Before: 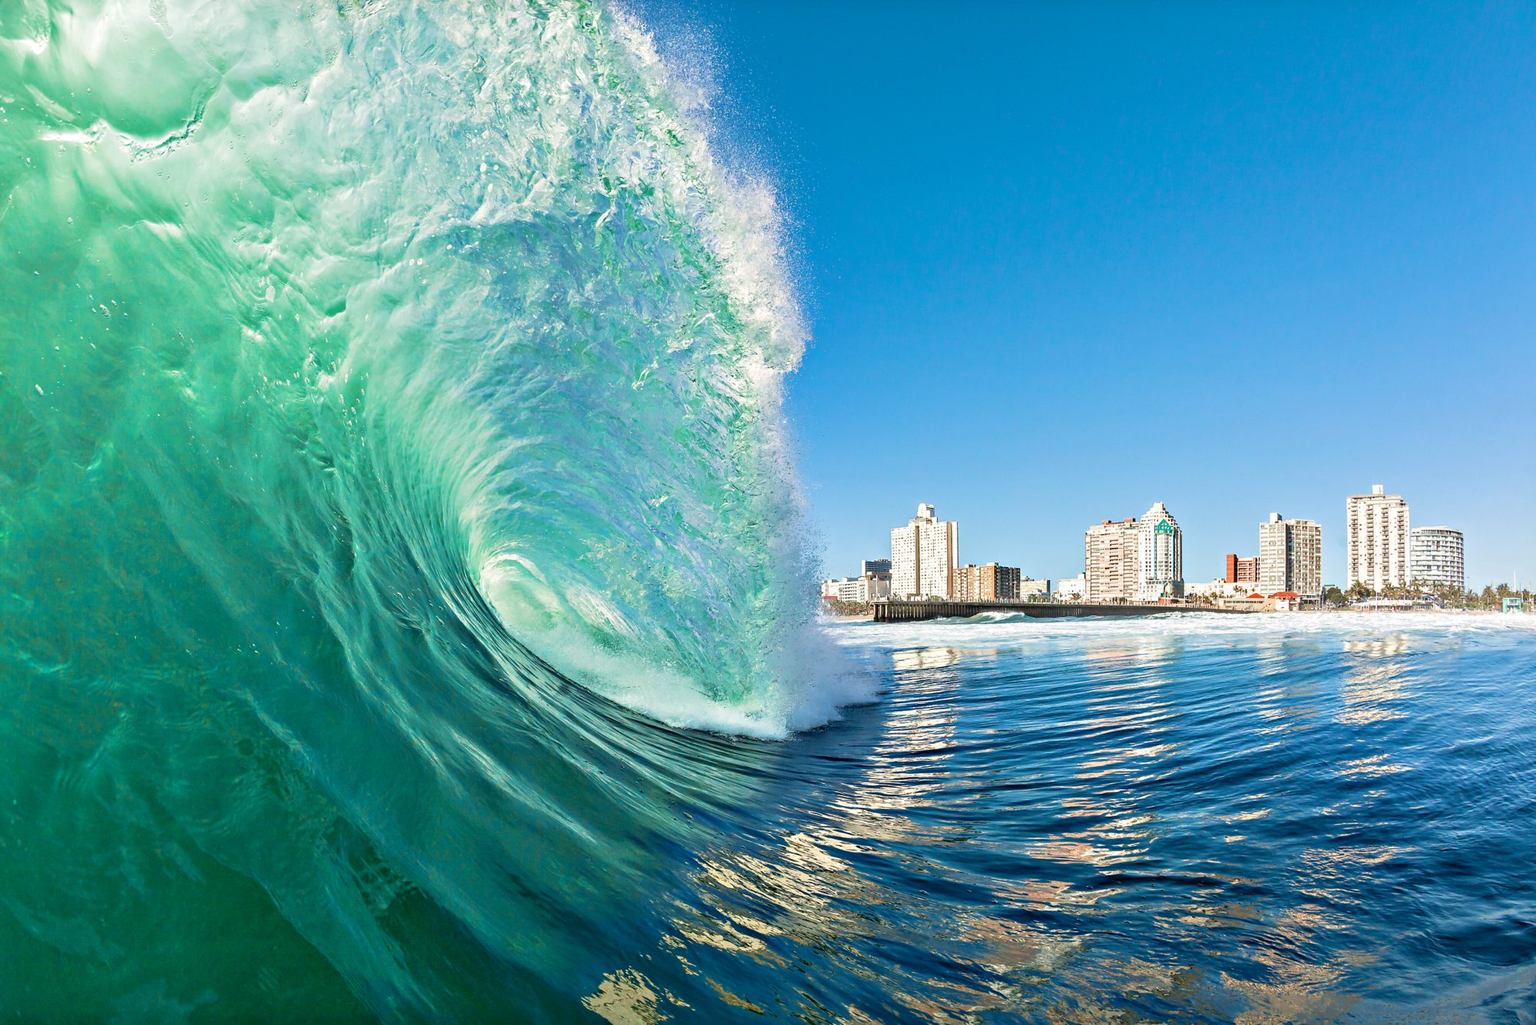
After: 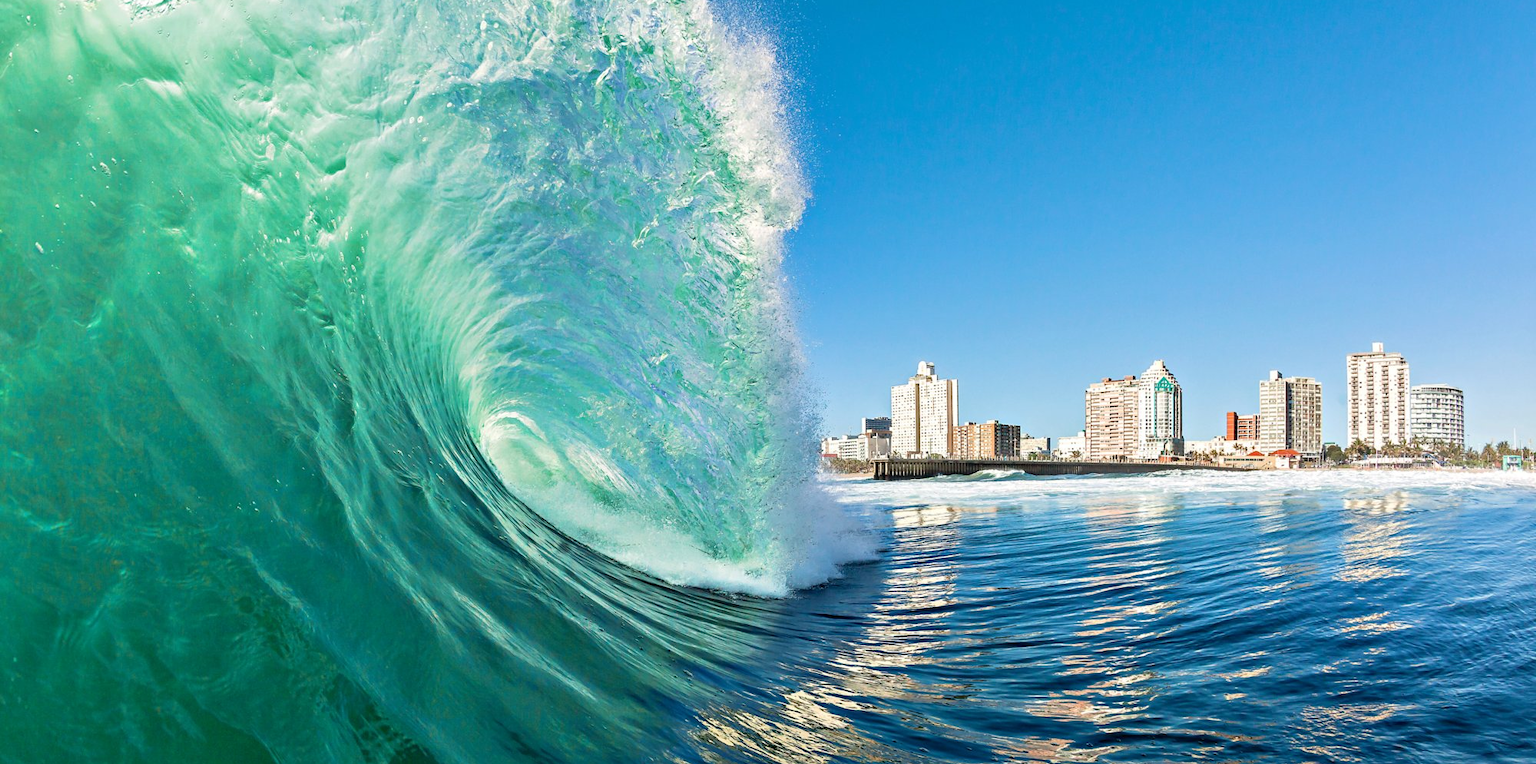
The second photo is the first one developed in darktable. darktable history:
crop: top 13.908%, bottom 11.392%
